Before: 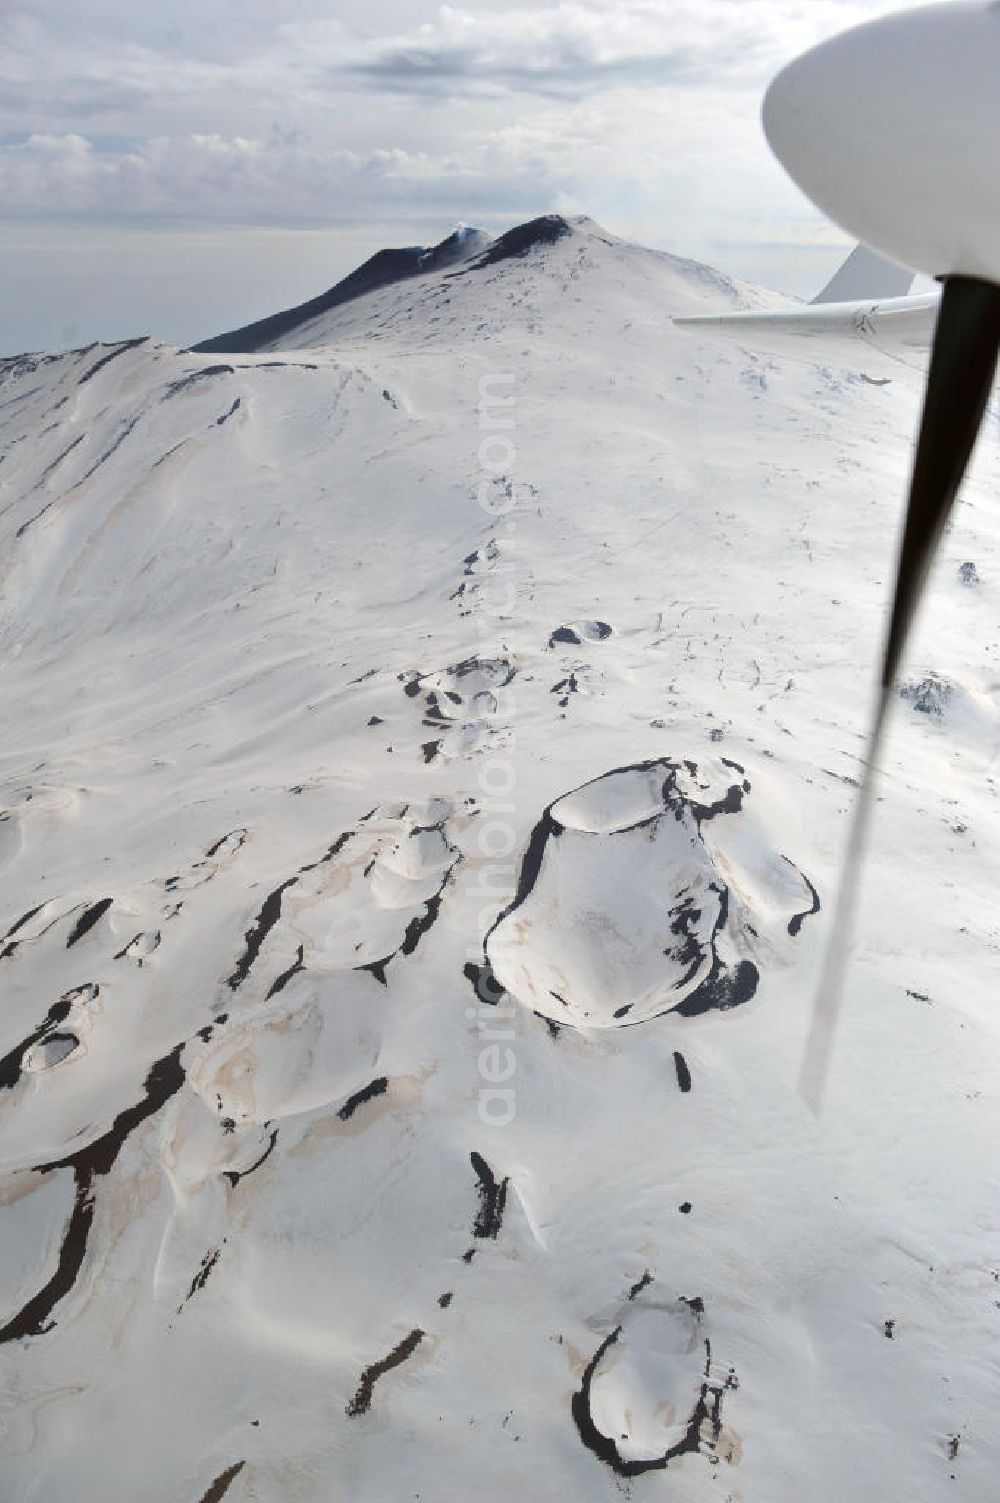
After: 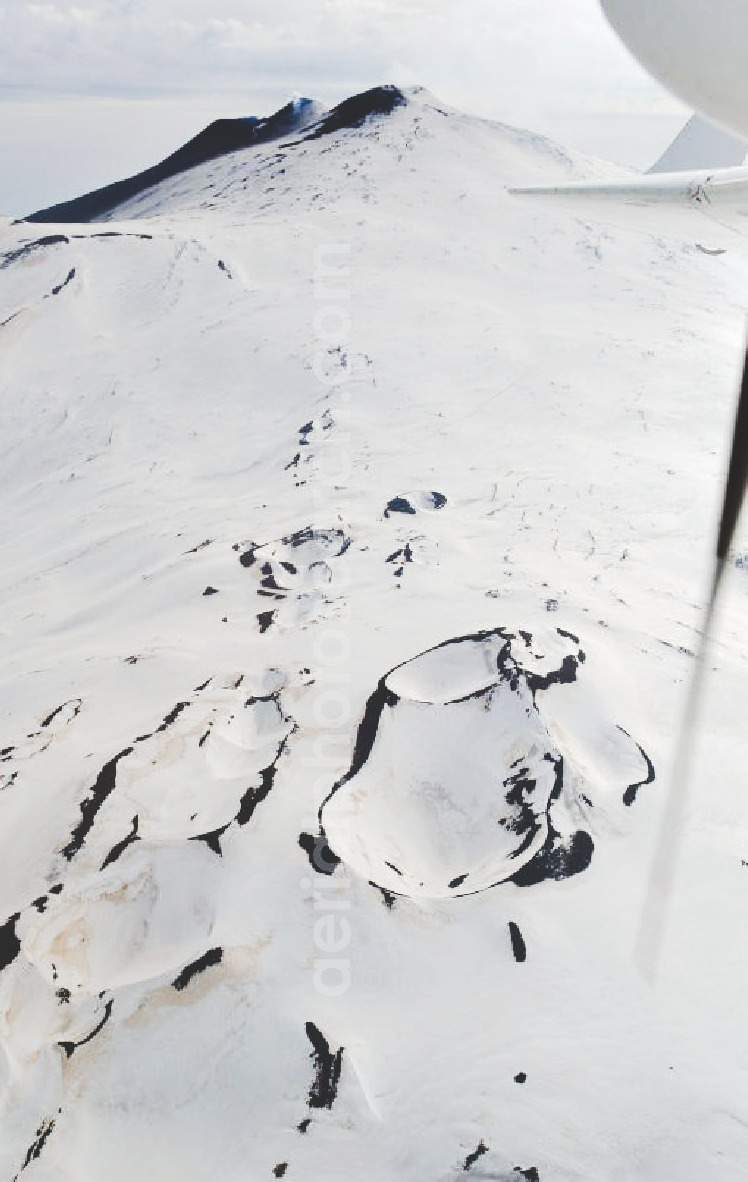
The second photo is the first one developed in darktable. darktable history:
color correction: highlights b* 0.027
crop: left 16.581%, top 8.689%, right 8.526%, bottom 12.661%
tone curve: curves: ch0 [(0, 0) (0.003, 0.145) (0.011, 0.15) (0.025, 0.15) (0.044, 0.156) (0.069, 0.161) (0.1, 0.169) (0.136, 0.175) (0.177, 0.184) (0.224, 0.196) (0.277, 0.234) (0.335, 0.291) (0.399, 0.391) (0.468, 0.505) (0.543, 0.633) (0.623, 0.742) (0.709, 0.826) (0.801, 0.882) (0.898, 0.93) (1, 1)], preserve colors none
